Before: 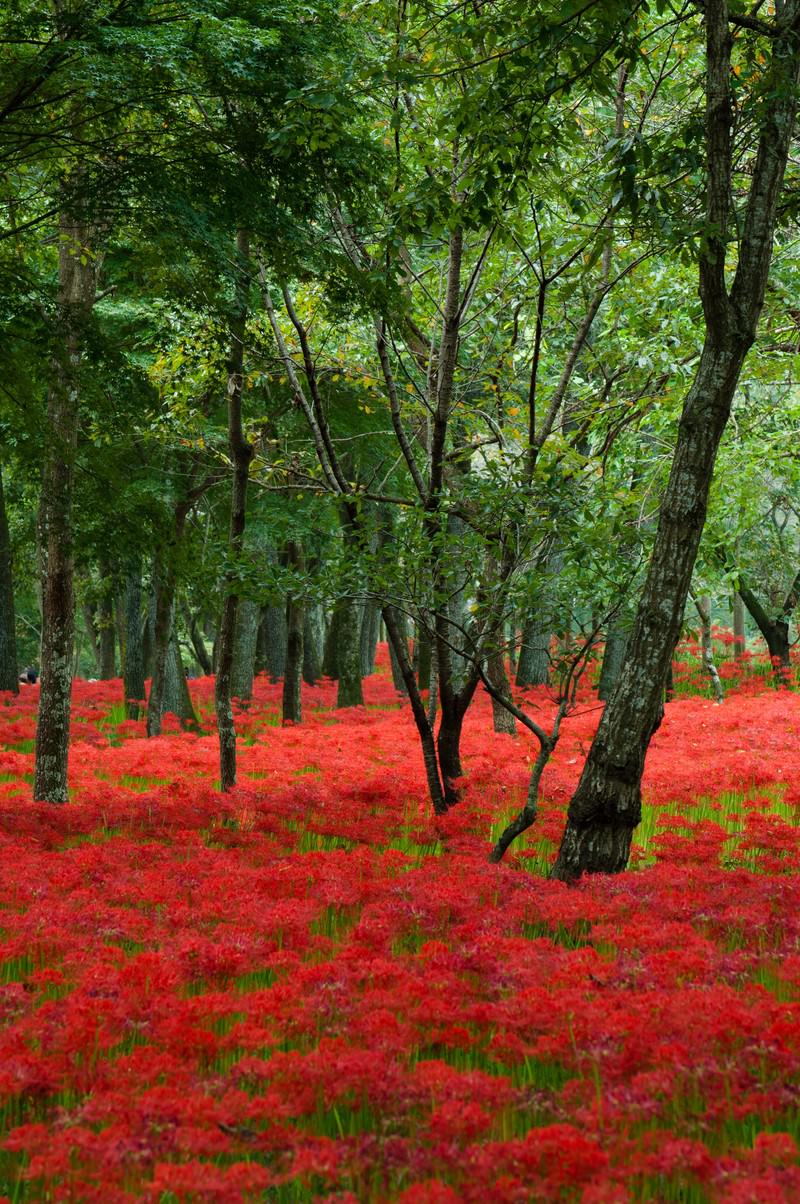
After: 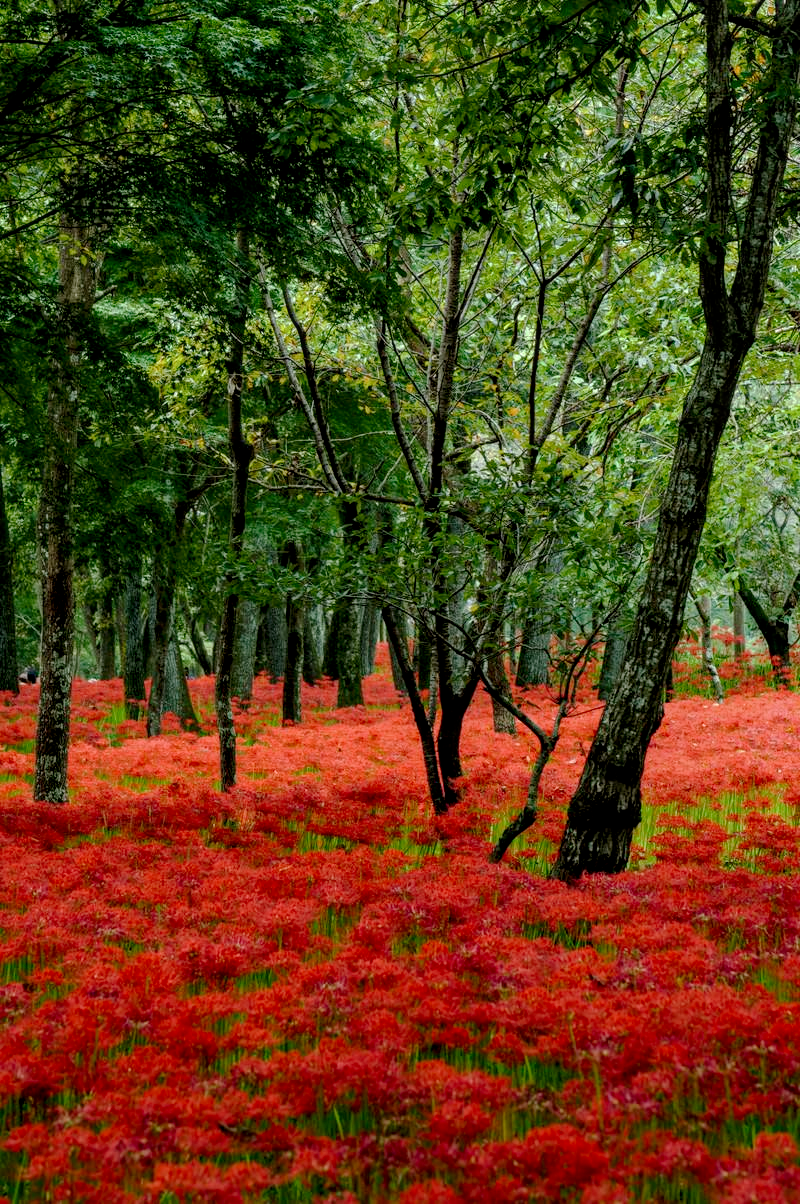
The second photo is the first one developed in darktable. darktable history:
local contrast: detail 130%
white balance: emerald 1
contrast brightness saturation: saturation -0.05
tone curve: curves: ch0 [(0, 0) (0.003, 0.001) (0.011, 0.002) (0.025, 0.007) (0.044, 0.015) (0.069, 0.022) (0.1, 0.03) (0.136, 0.056) (0.177, 0.115) (0.224, 0.177) (0.277, 0.244) (0.335, 0.322) (0.399, 0.398) (0.468, 0.471) (0.543, 0.545) (0.623, 0.614) (0.709, 0.685) (0.801, 0.765) (0.898, 0.867) (1, 1)], preserve colors none
